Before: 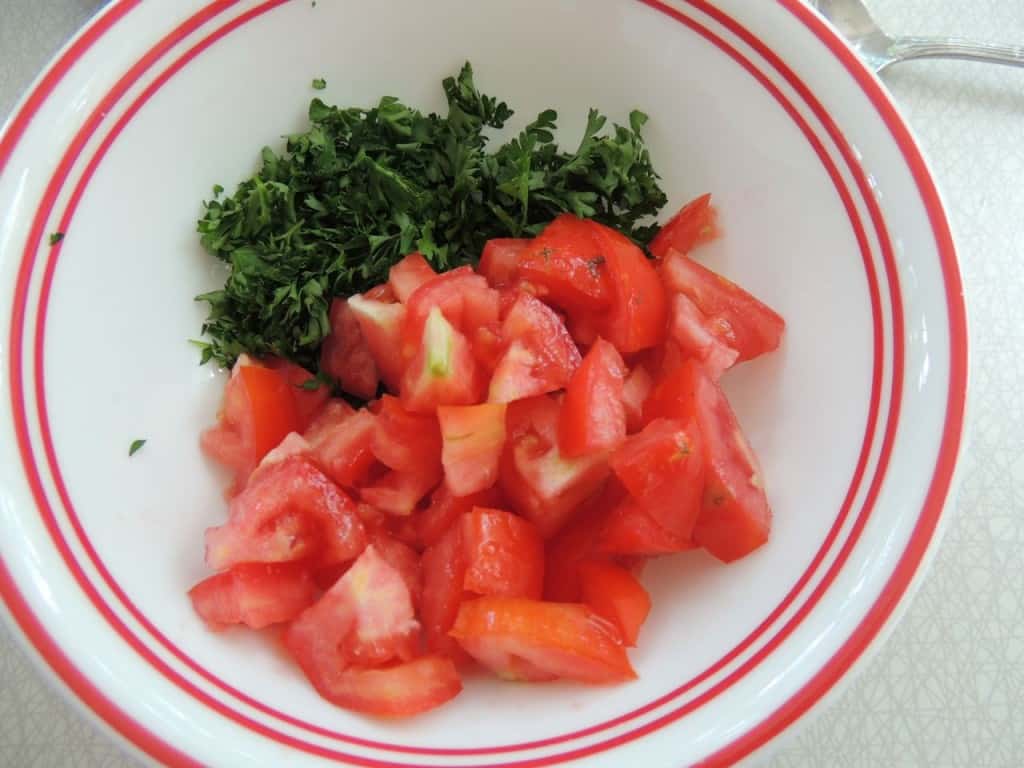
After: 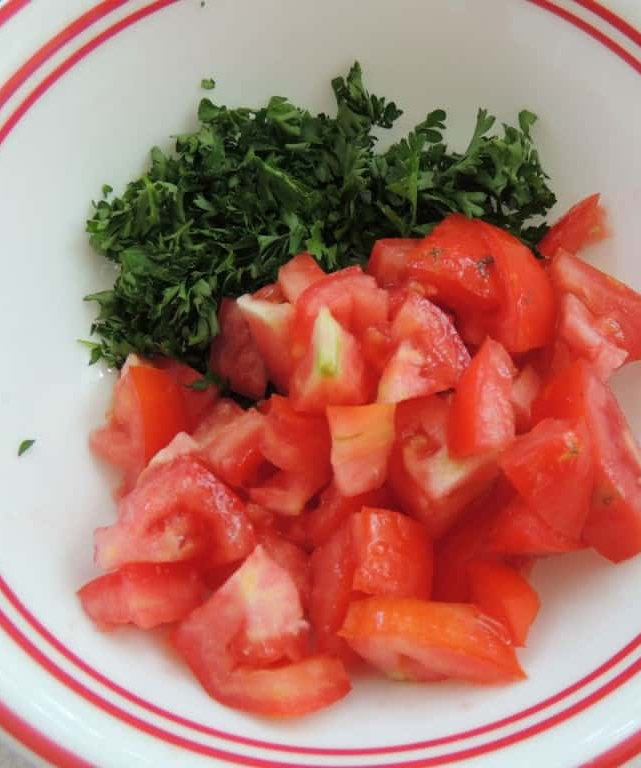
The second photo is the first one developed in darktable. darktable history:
crop: left 10.859%, right 26.479%
